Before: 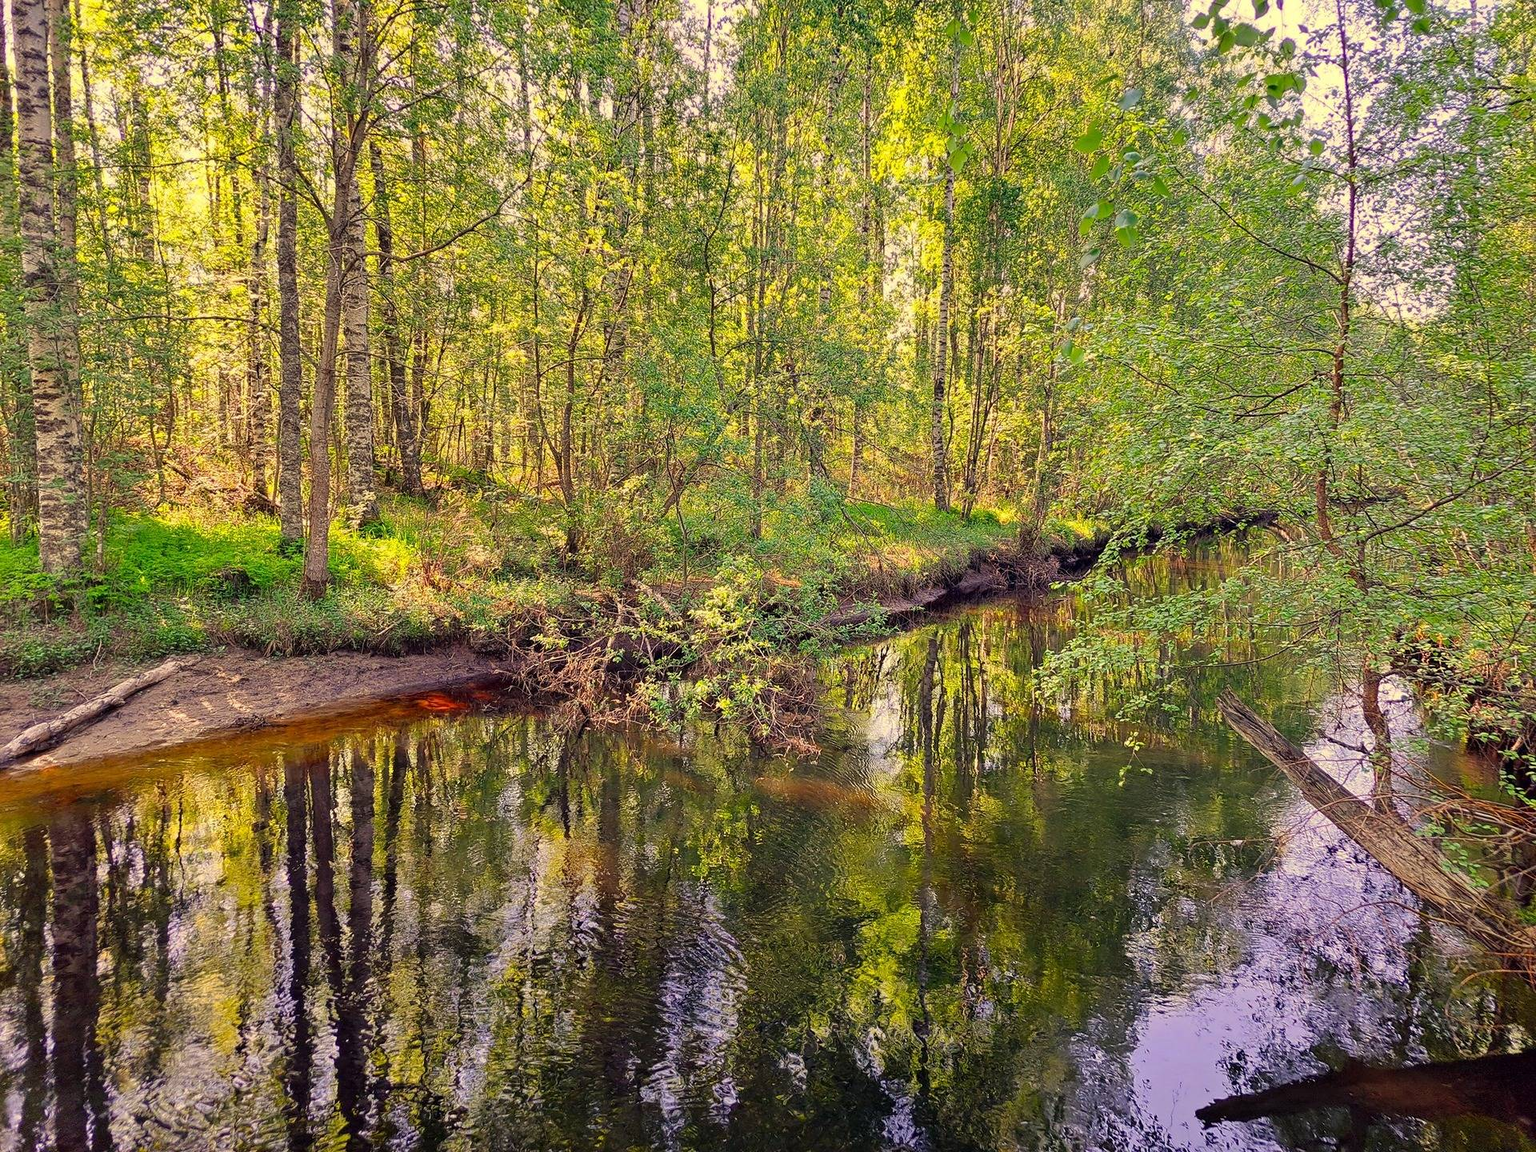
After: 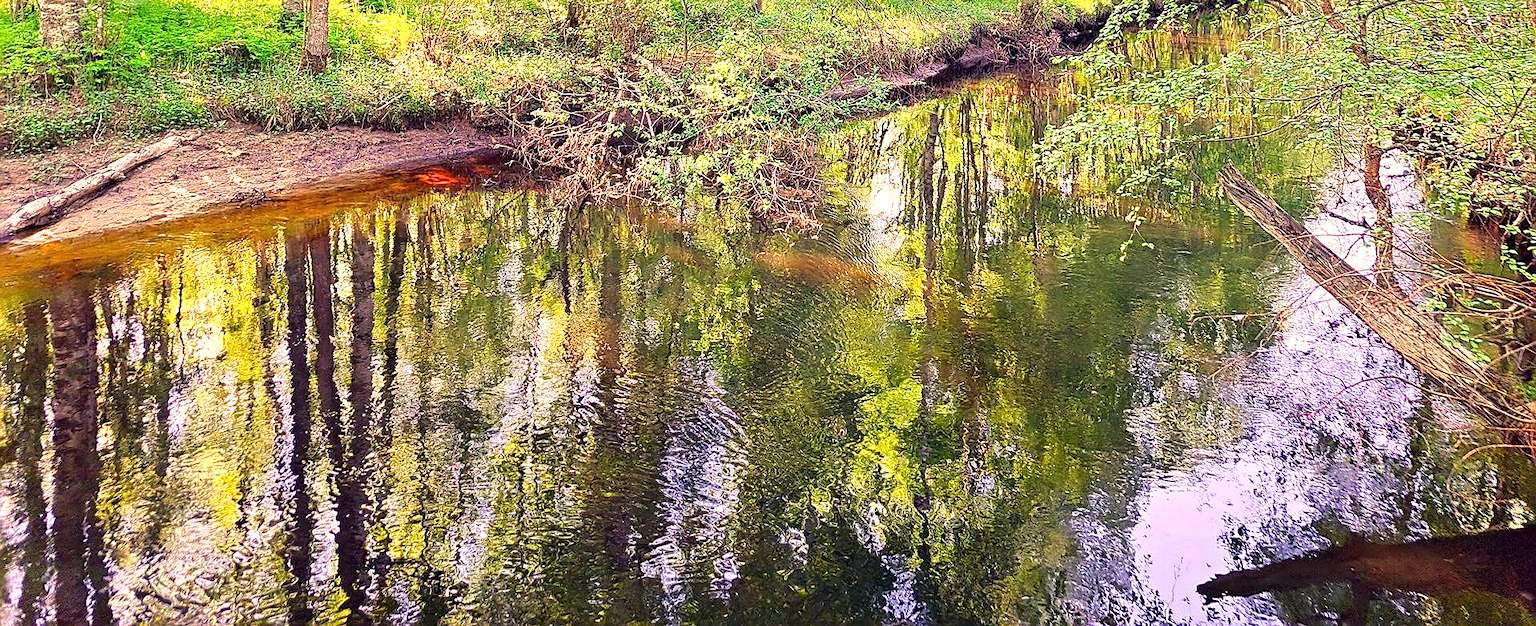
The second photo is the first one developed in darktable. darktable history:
crop and rotate: top 45.678%, right 0.085%
sharpen: on, module defaults
exposure: black level correction 0, exposure 1.097 EV, compensate exposure bias true, compensate highlight preservation false
velvia: on, module defaults
